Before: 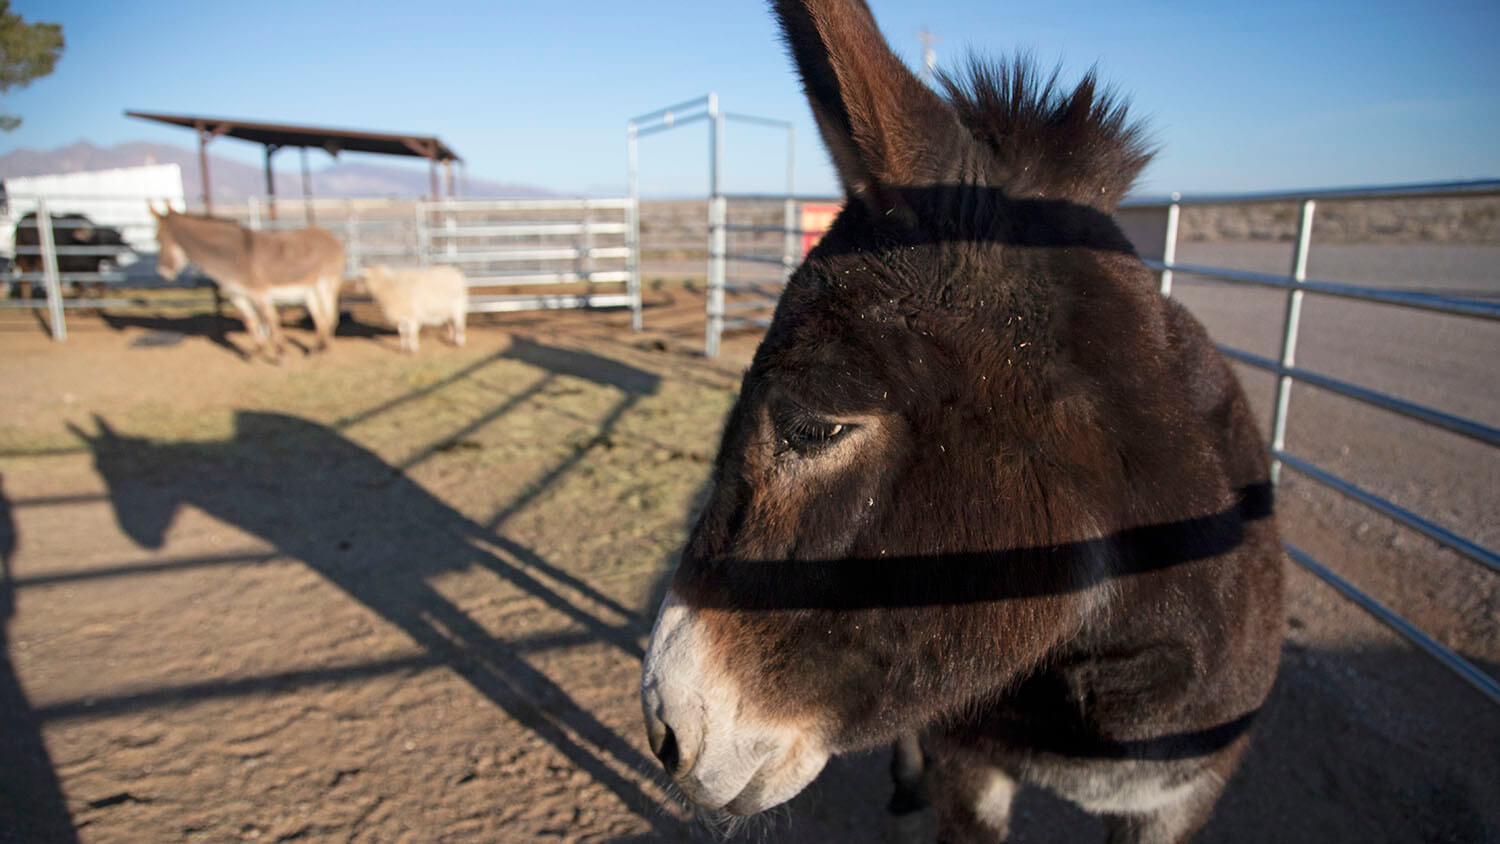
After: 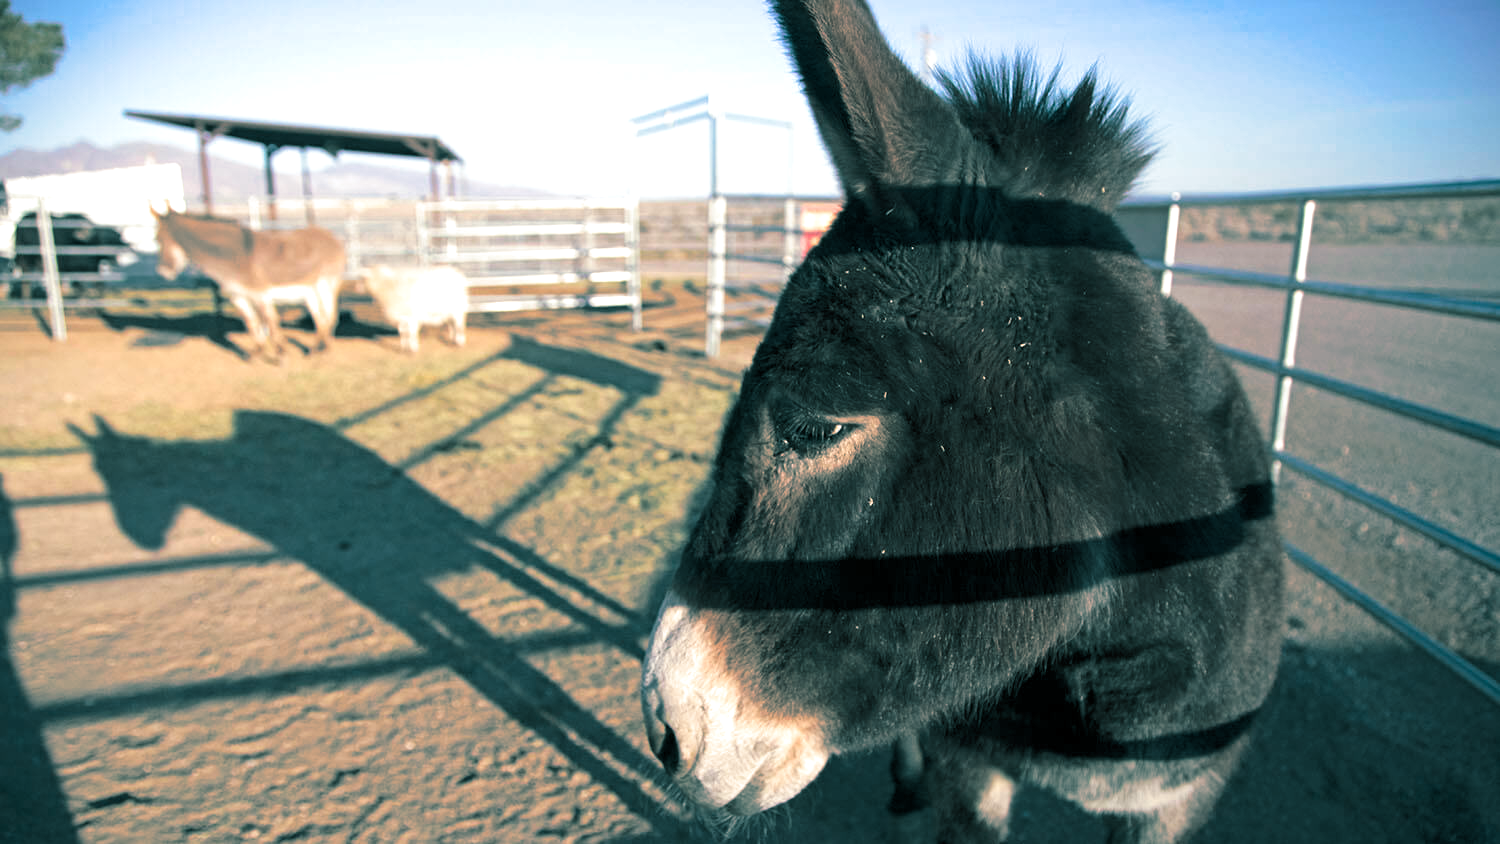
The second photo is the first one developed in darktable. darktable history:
split-toning: shadows › hue 186.43°, highlights › hue 49.29°, compress 30.29%
exposure: exposure 0.6 EV, compensate highlight preservation false
tone equalizer: on, module defaults
